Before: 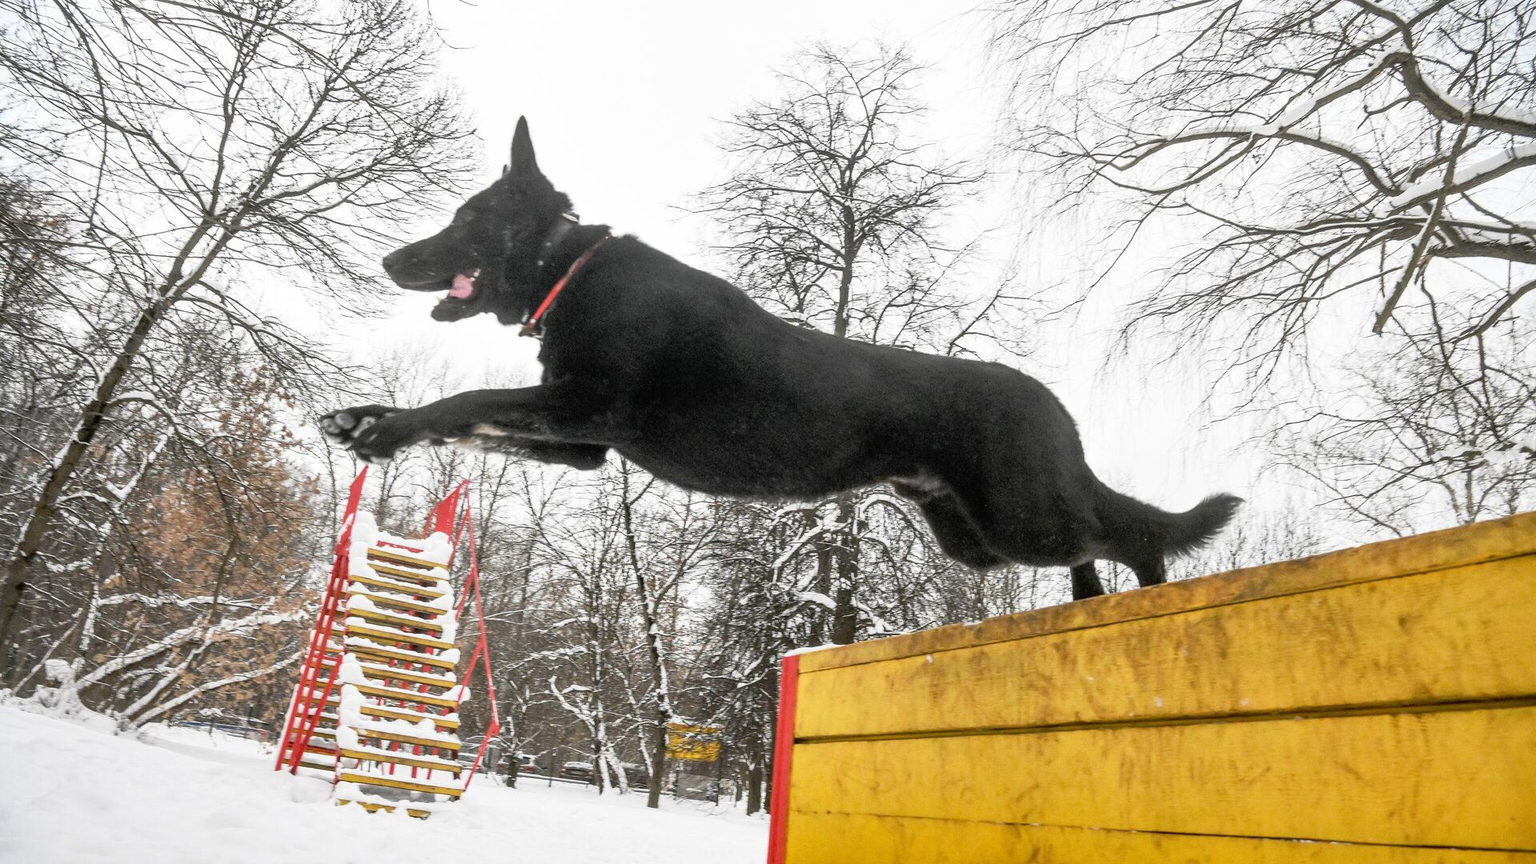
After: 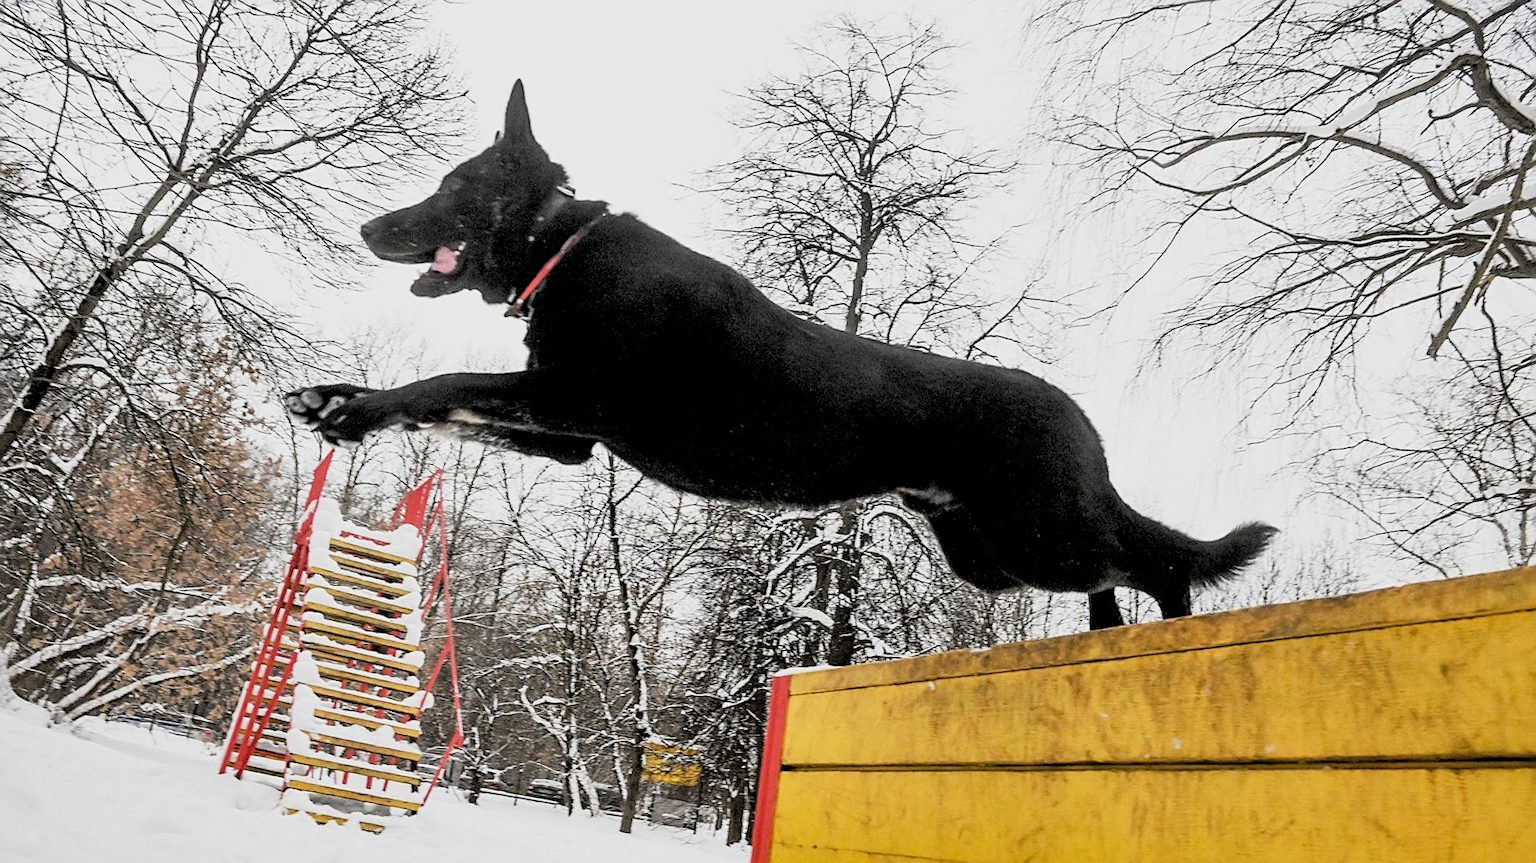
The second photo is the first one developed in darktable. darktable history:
sharpen: on, module defaults
levels: levels [0.026, 0.507, 0.987]
crop and rotate: angle -2.65°
filmic rgb: black relative exposure -3.89 EV, white relative exposure 3.49 EV, hardness 2.56, contrast 1.104
